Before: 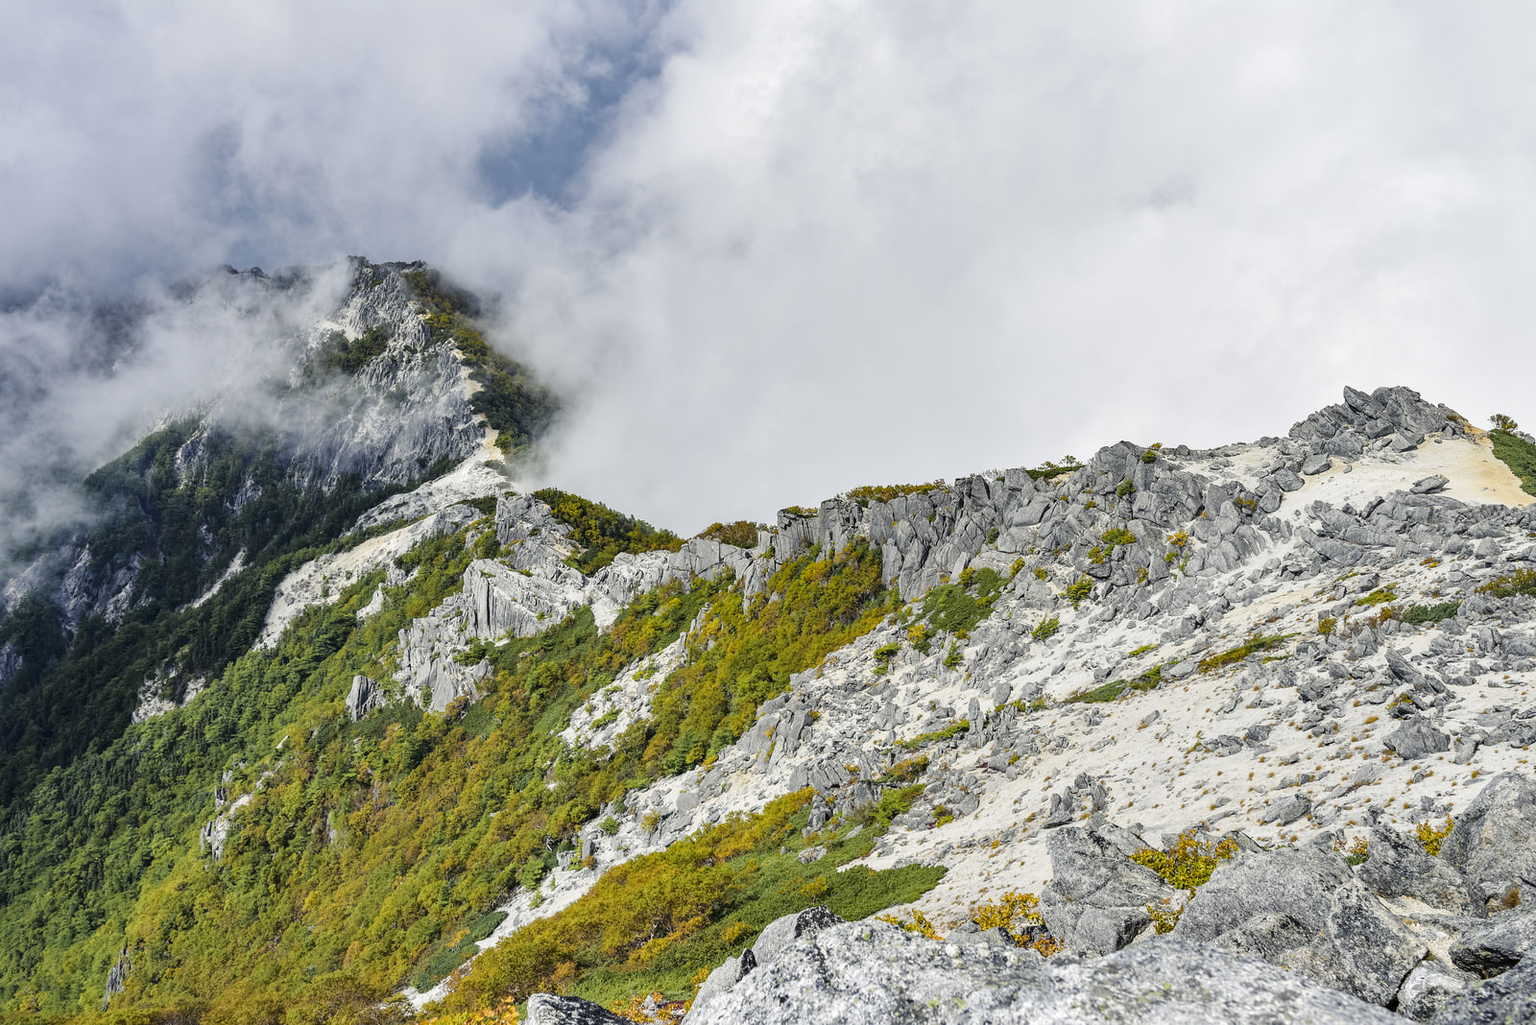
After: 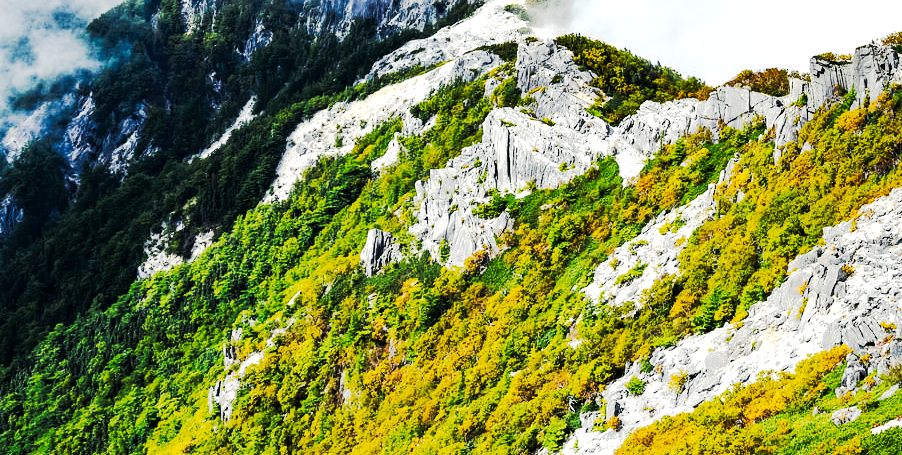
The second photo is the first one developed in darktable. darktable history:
crop: top 44.483%, right 43.593%, bottom 12.892%
tone curve: curves: ch0 [(0, 0) (0.003, 0.002) (0.011, 0.002) (0.025, 0.002) (0.044, 0.007) (0.069, 0.014) (0.1, 0.026) (0.136, 0.04) (0.177, 0.061) (0.224, 0.1) (0.277, 0.151) (0.335, 0.198) (0.399, 0.272) (0.468, 0.387) (0.543, 0.553) (0.623, 0.716) (0.709, 0.8) (0.801, 0.855) (0.898, 0.897) (1, 1)], preserve colors none
exposure: exposure 0.669 EV, compensate highlight preservation false
